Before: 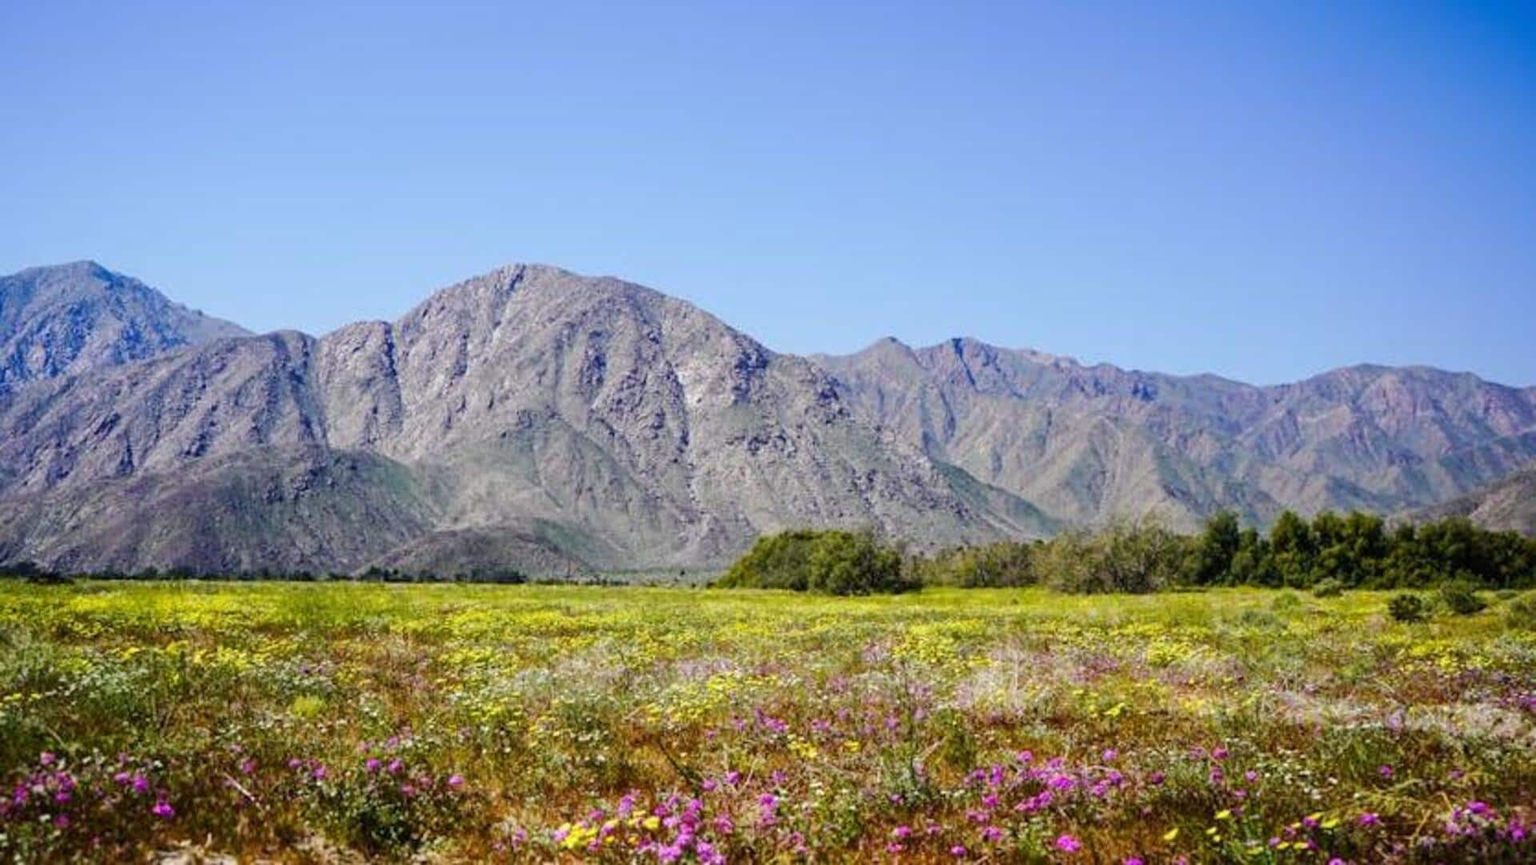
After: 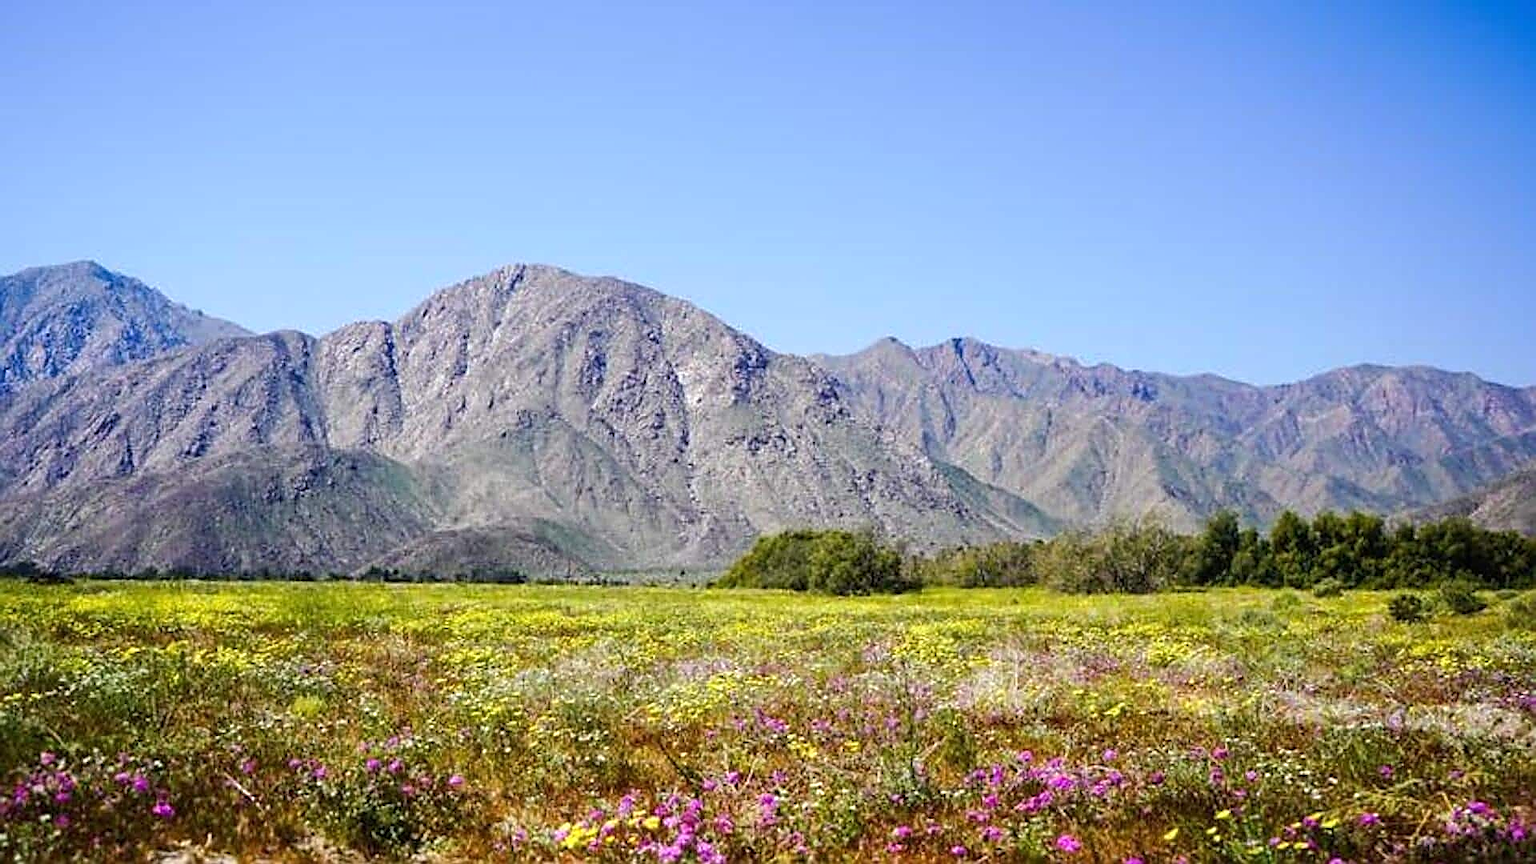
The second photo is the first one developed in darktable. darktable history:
sharpen: radius 1.4, amount 1.25, threshold 0.7
exposure: exposure 0.2 EV, compensate highlight preservation false
